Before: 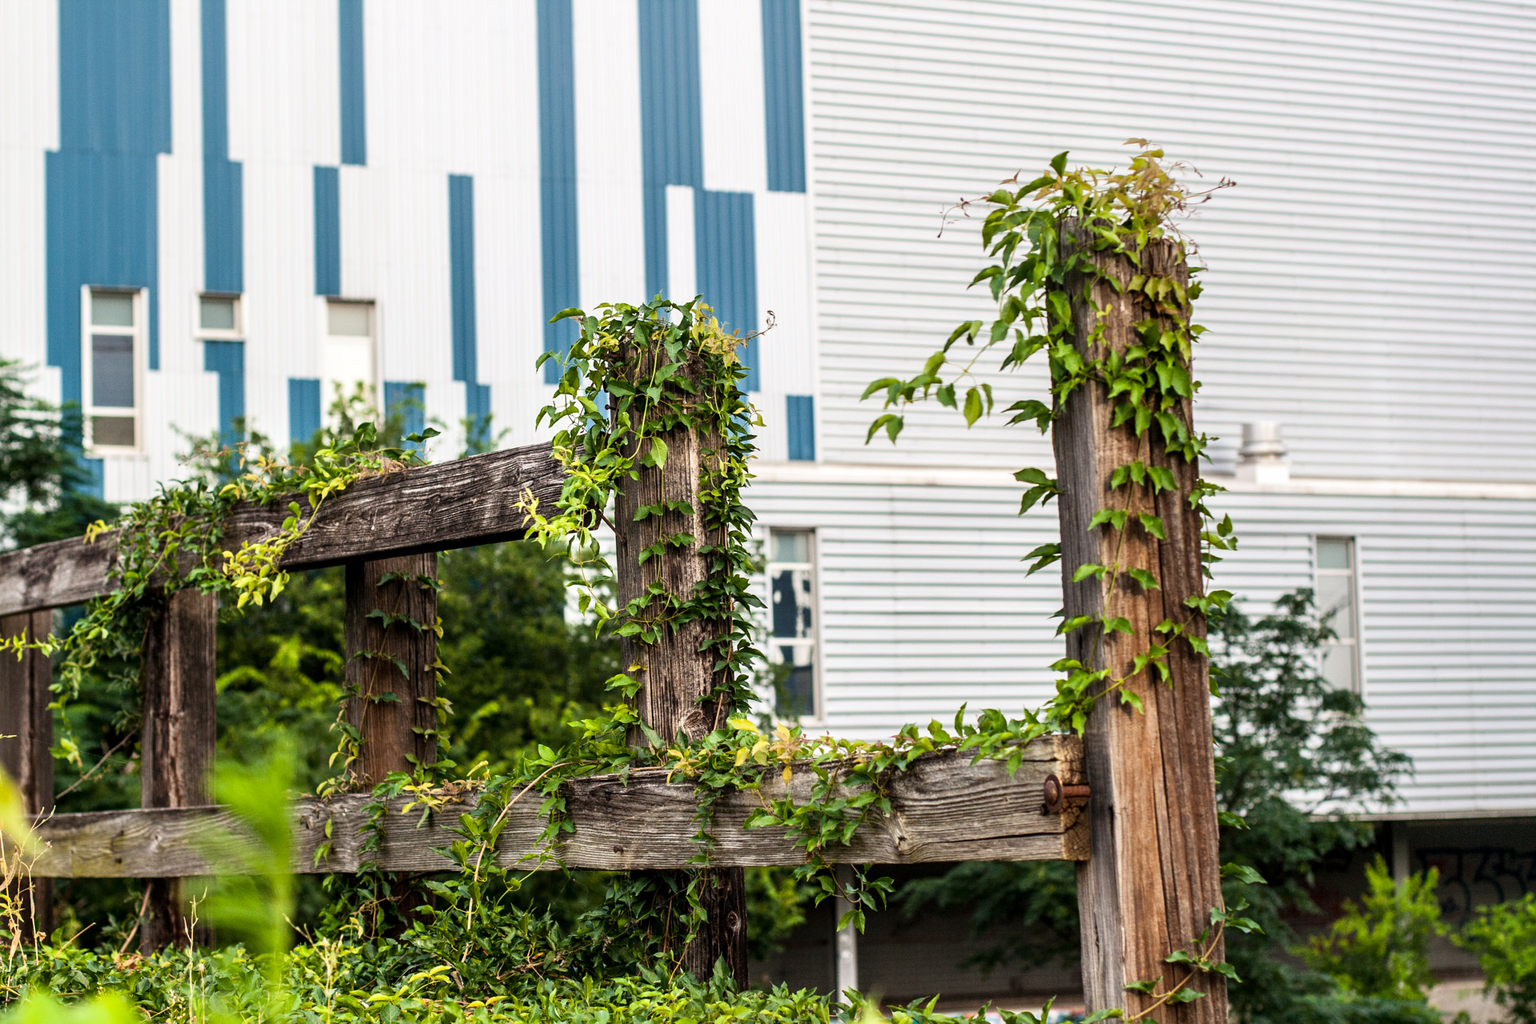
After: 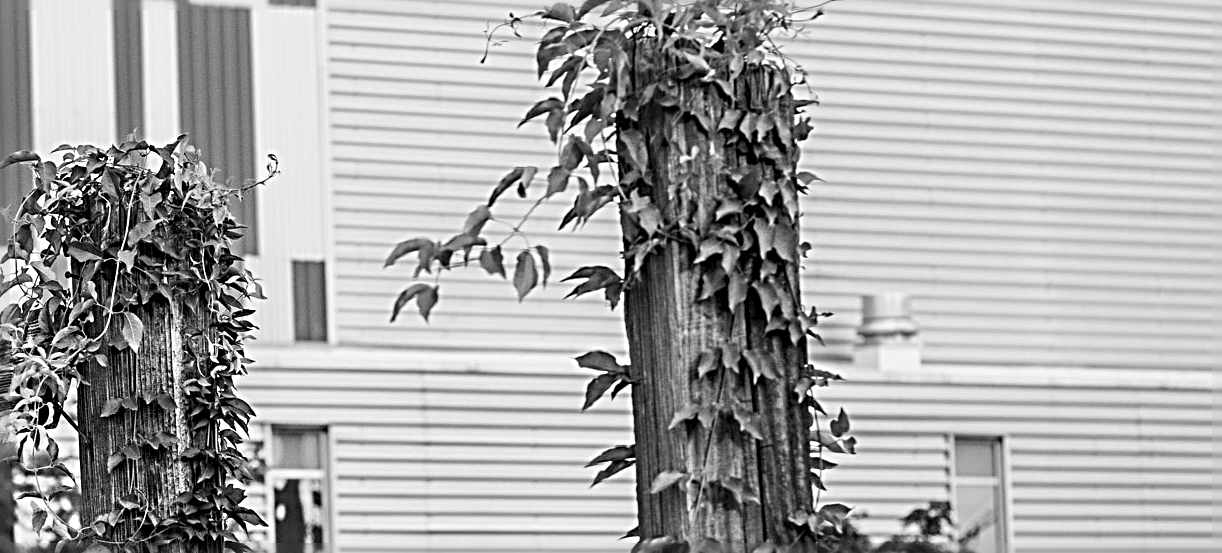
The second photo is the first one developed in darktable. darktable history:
monochrome: a 14.95, b -89.96
crop: left 36.005%, top 18.293%, right 0.31%, bottom 38.444%
white balance: red 1.009, blue 0.985
sharpen: radius 3.69, amount 0.928
